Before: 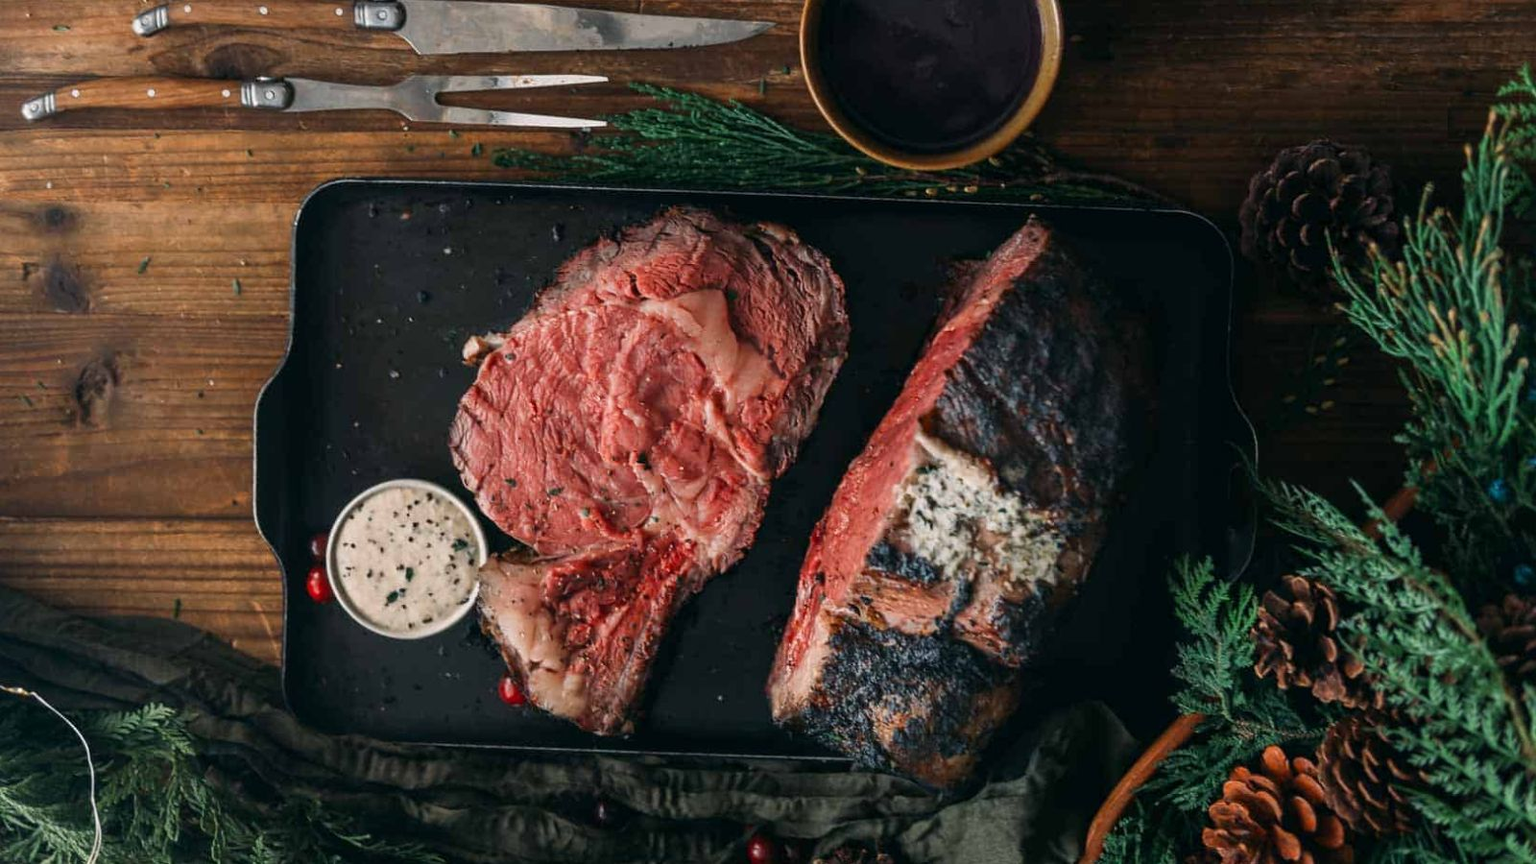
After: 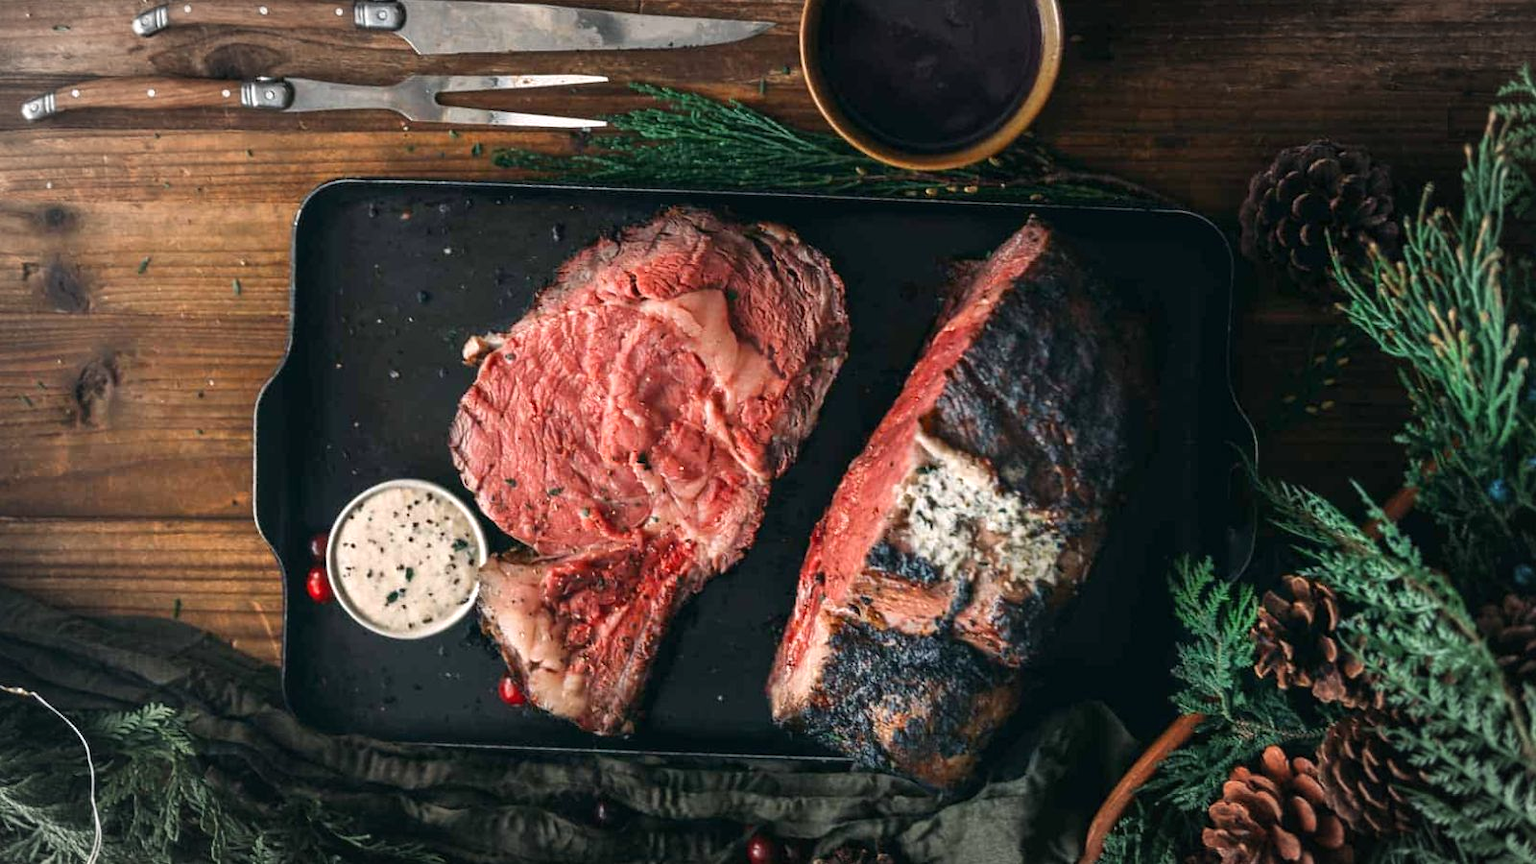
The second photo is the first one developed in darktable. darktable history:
vignetting: brightness -0.155, automatic ratio true
exposure: black level correction 0, exposure 0.499 EV, compensate highlight preservation false
